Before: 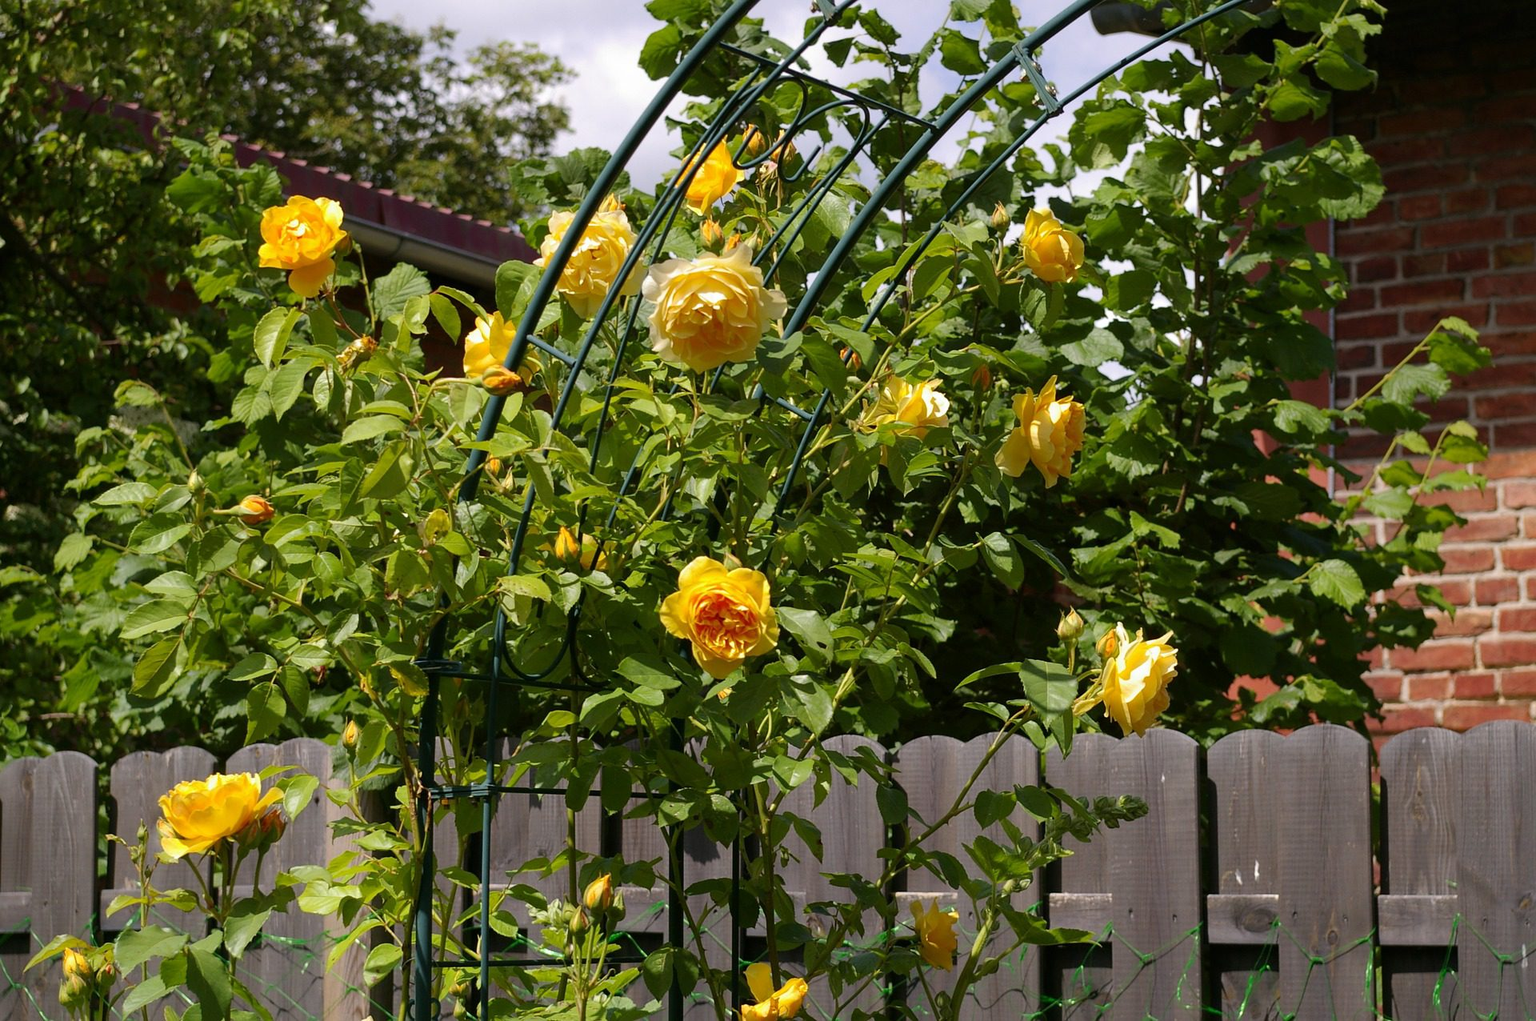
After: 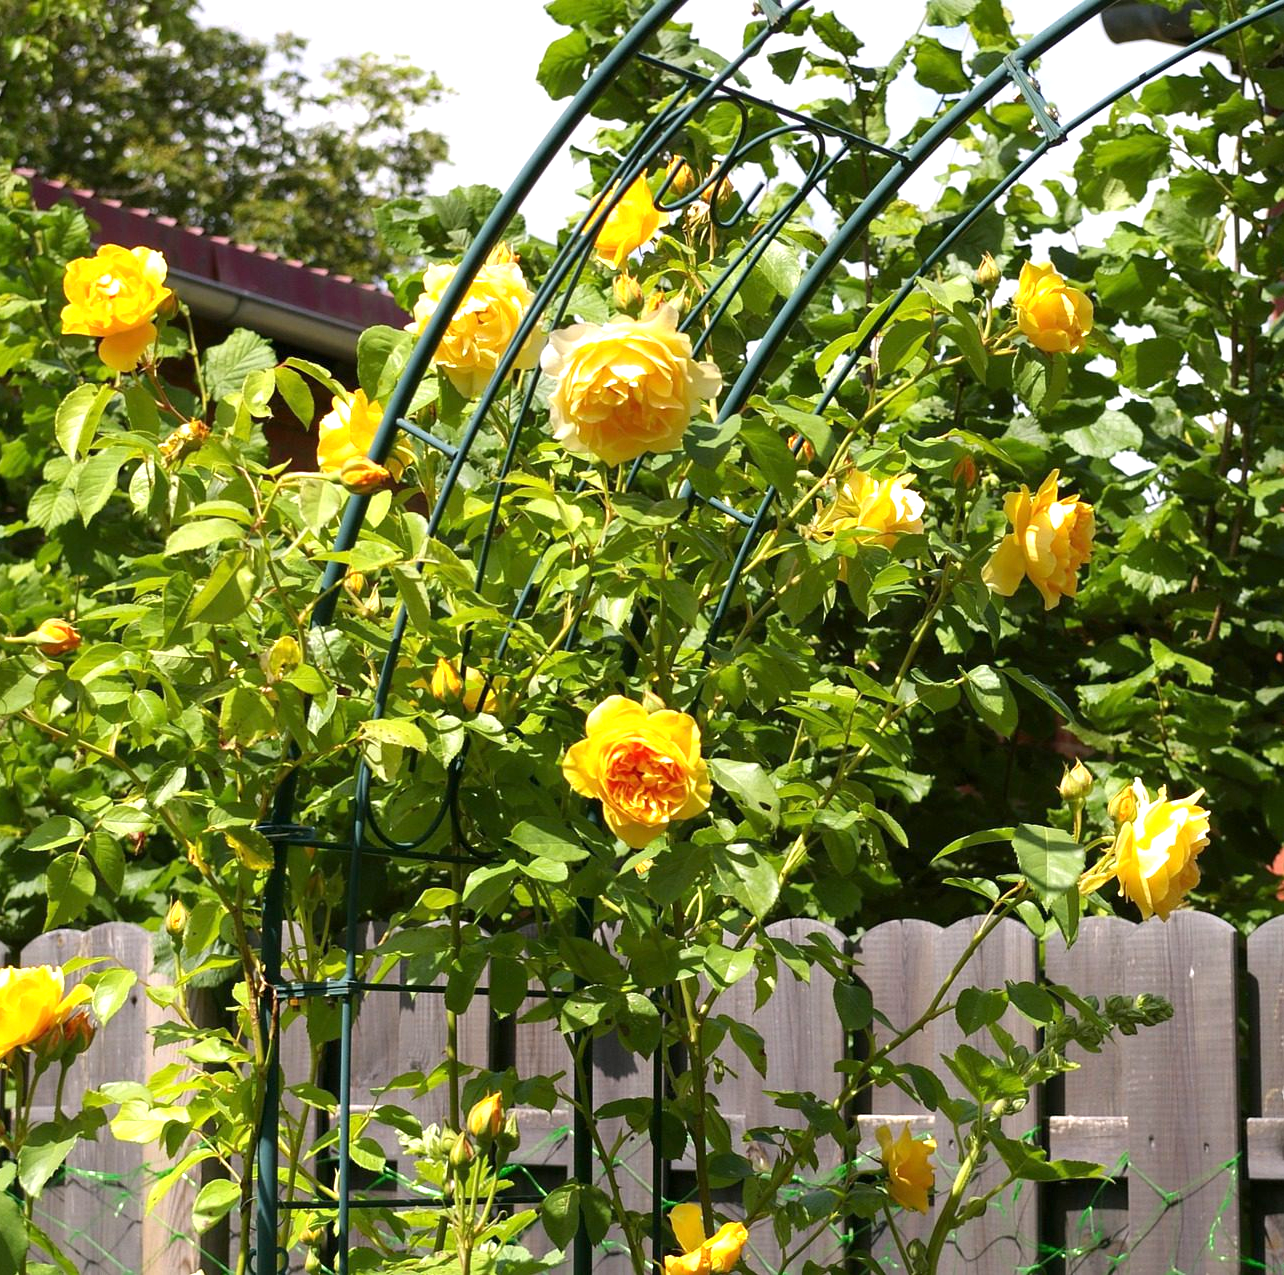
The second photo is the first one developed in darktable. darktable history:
exposure: black level correction 0, exposure 0.932 EV, compensate exposure bias true, compensate highlight preservation false
crop and rotate: left 13.662%, right 19.431%
